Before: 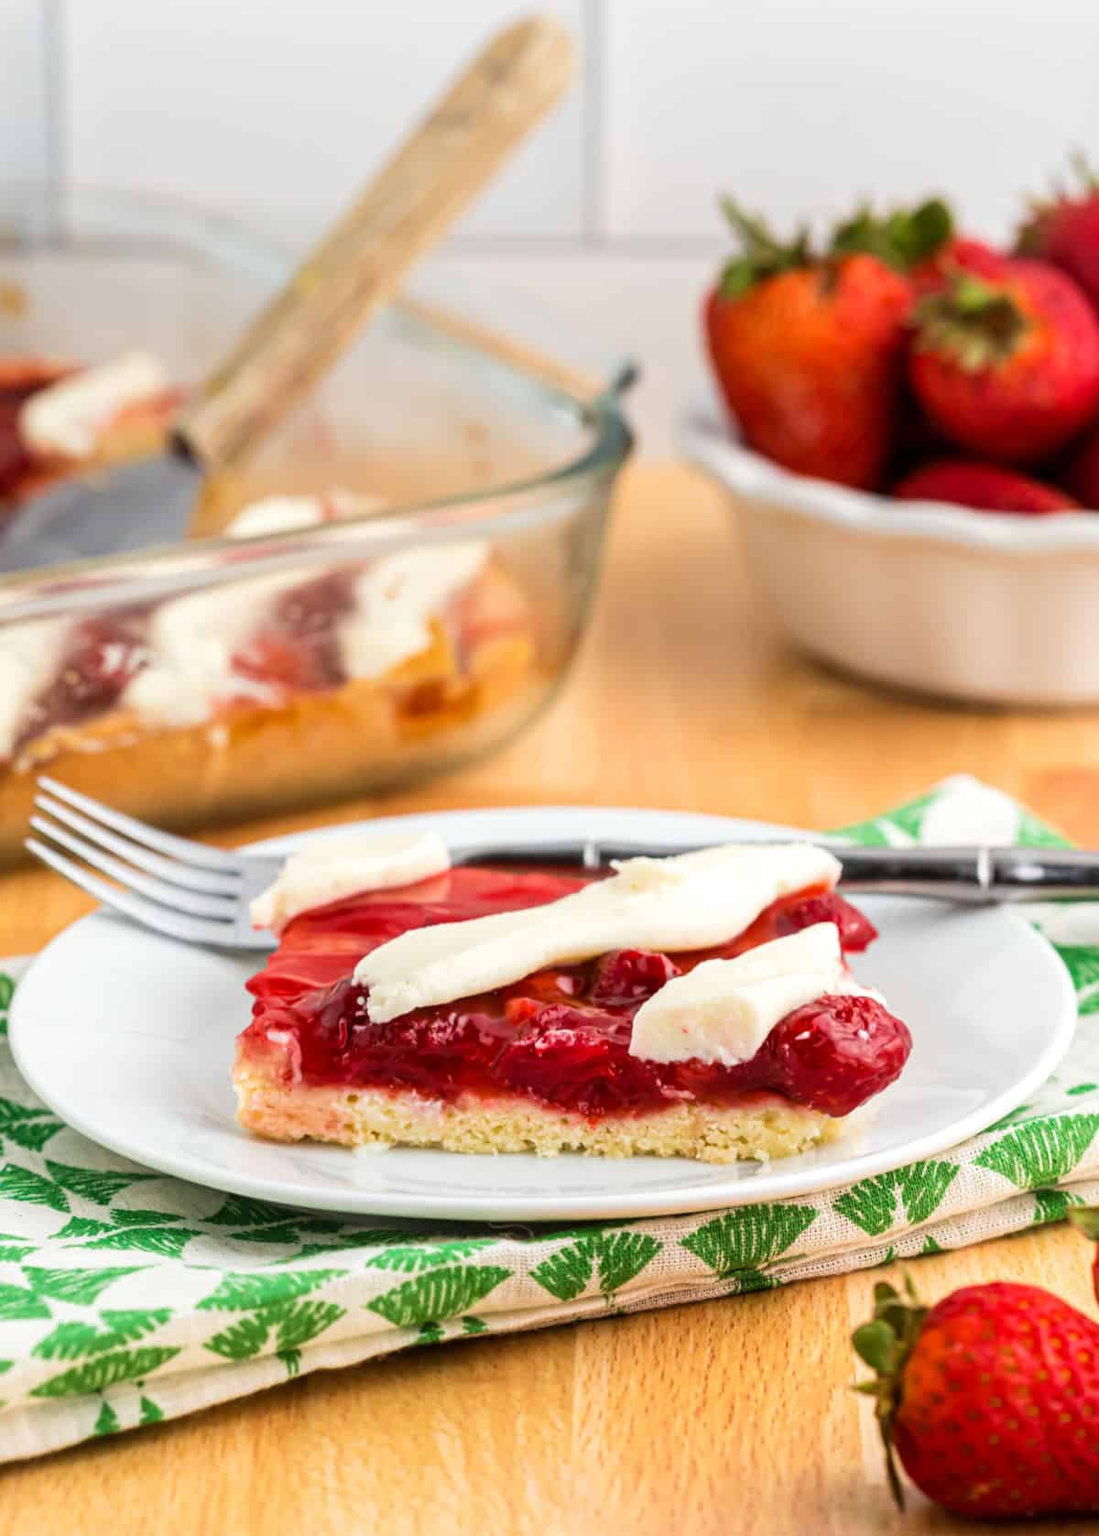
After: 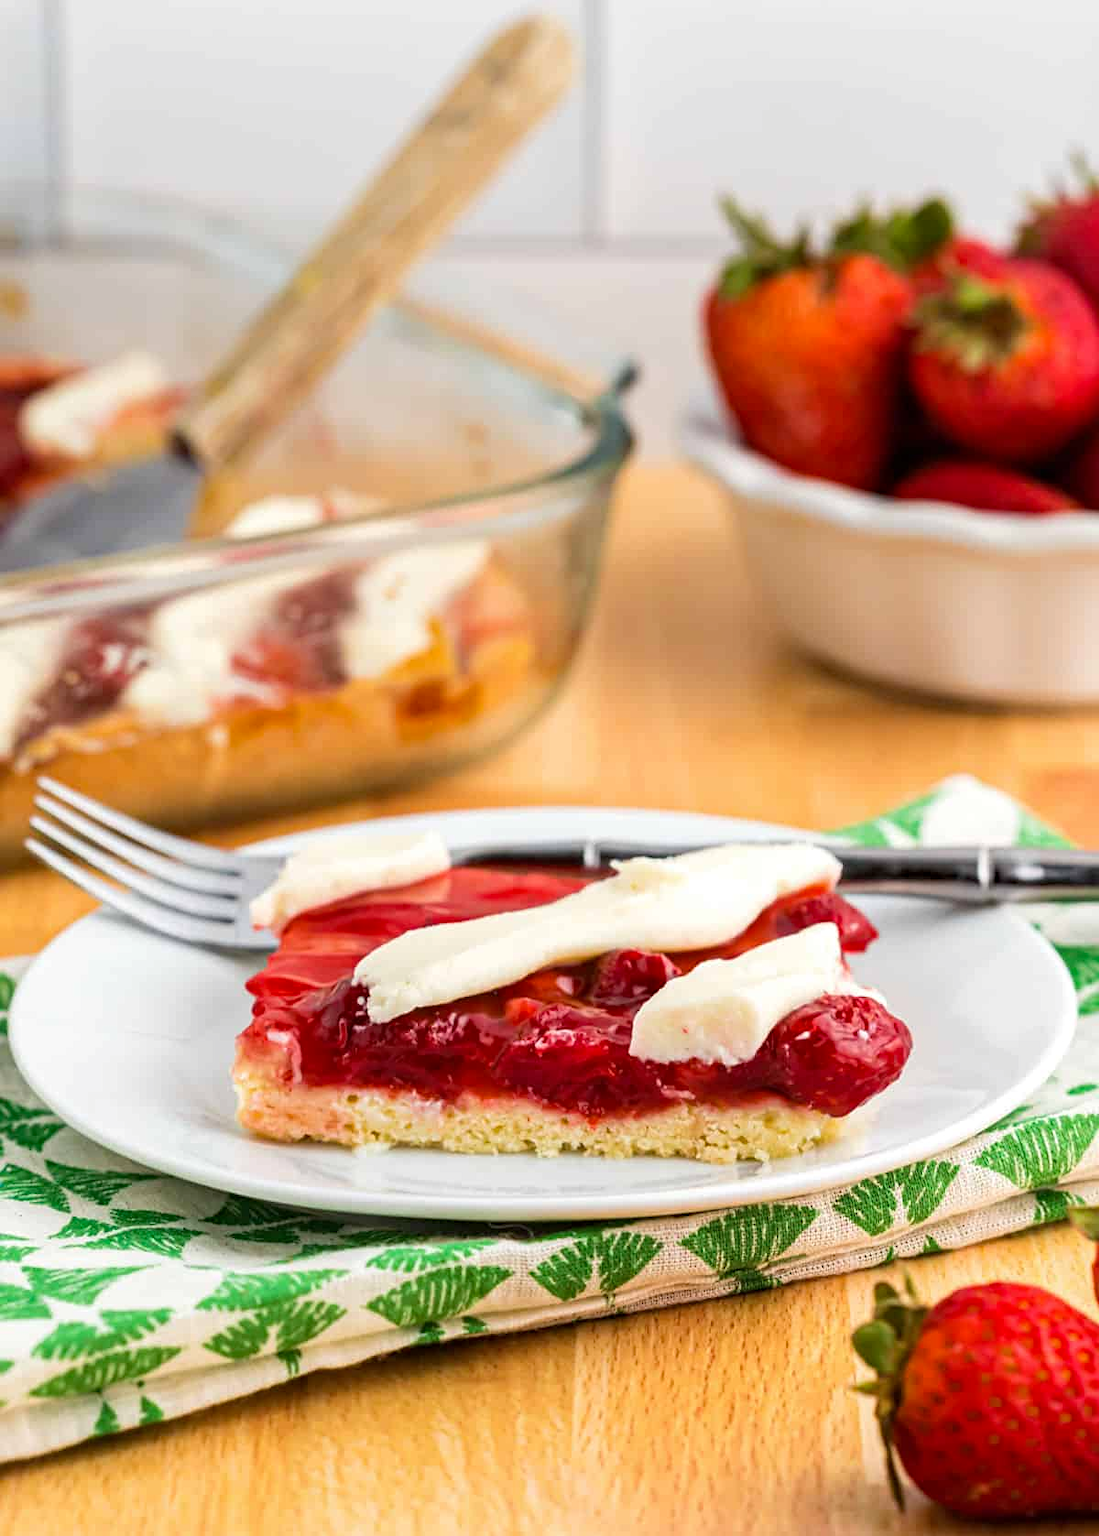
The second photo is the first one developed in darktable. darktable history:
sharpen: amount 0.212
haze removal: compatibility mode true, adaptive false
